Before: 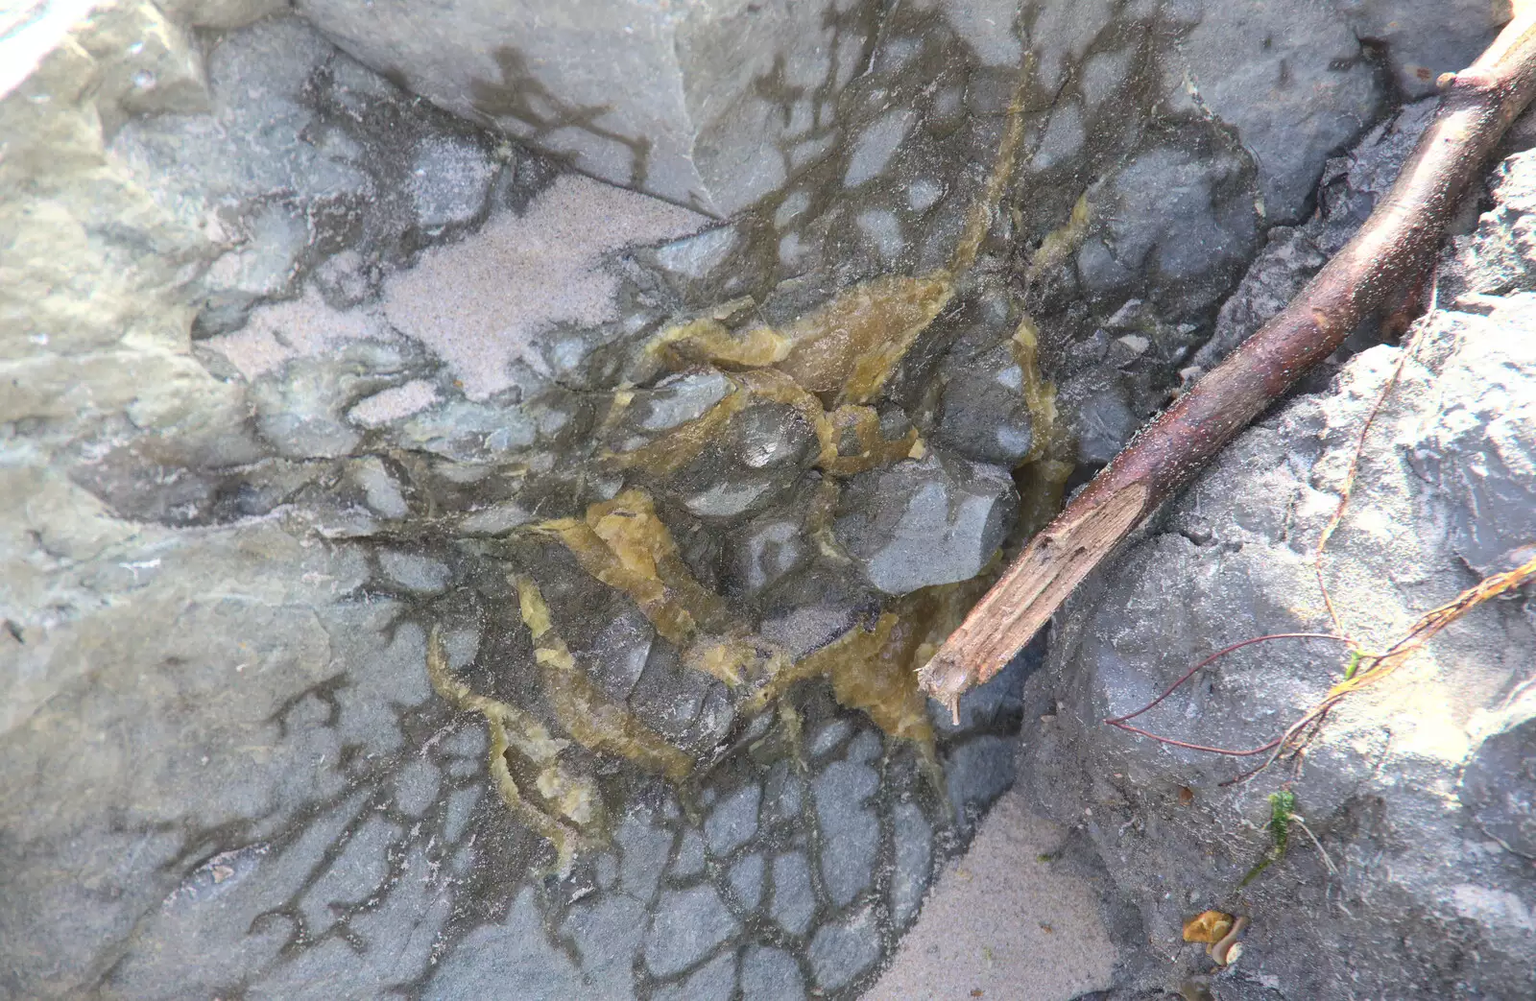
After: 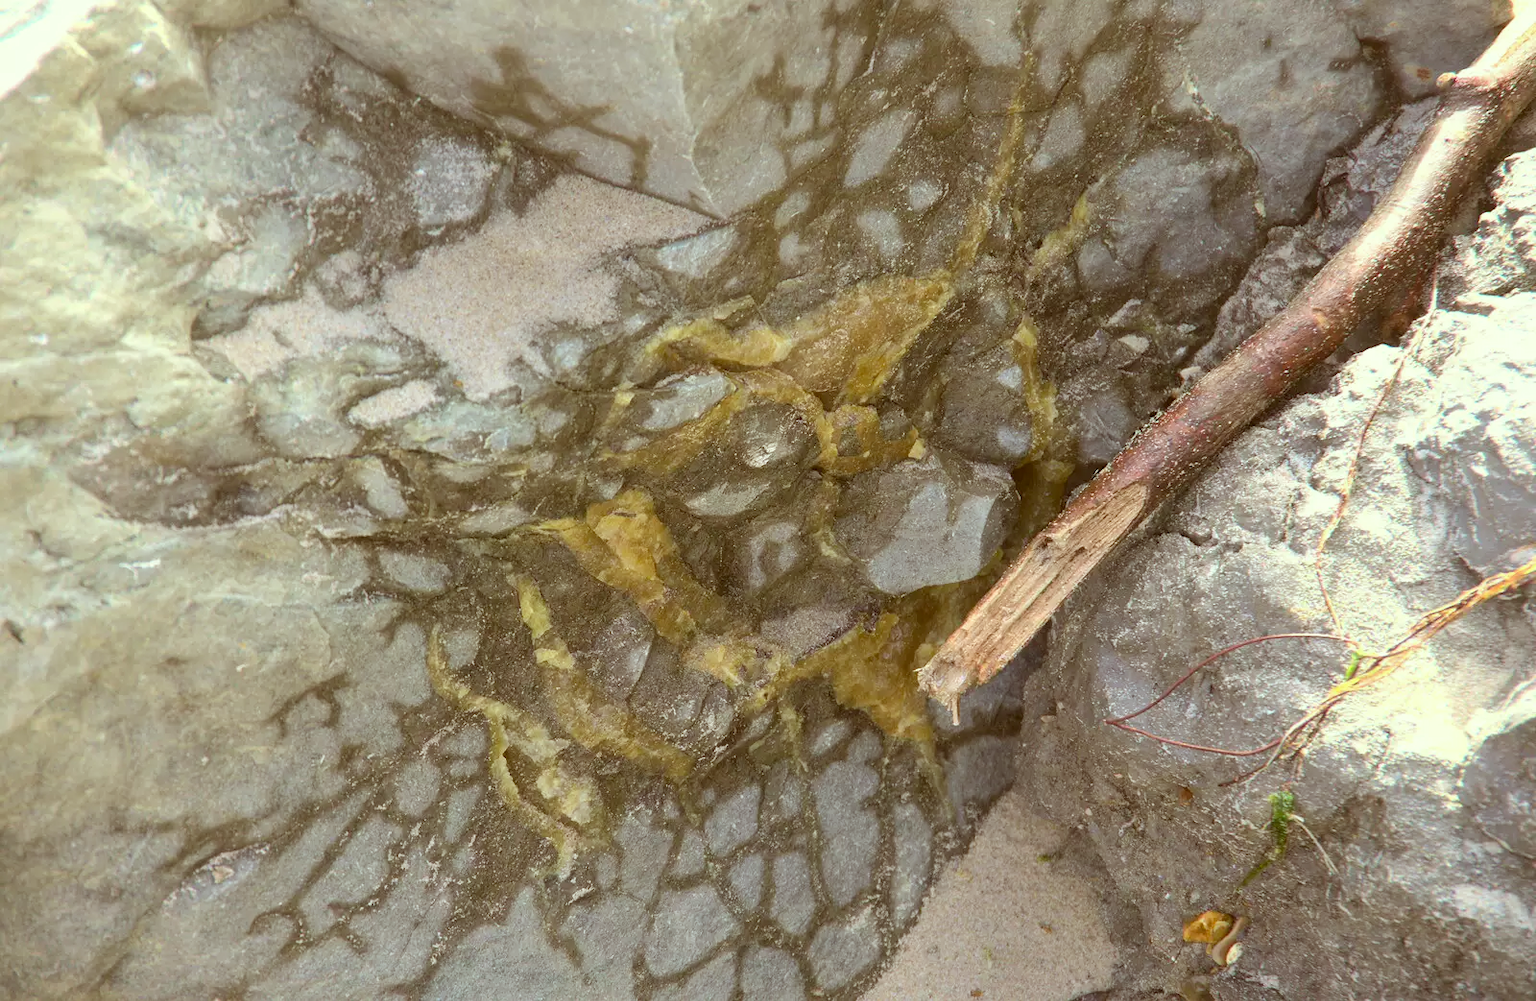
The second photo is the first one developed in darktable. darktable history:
color correction: highlights a* -6.25, highlights b* 9.3, shadows a* 10.69, shadows b* 23.93
